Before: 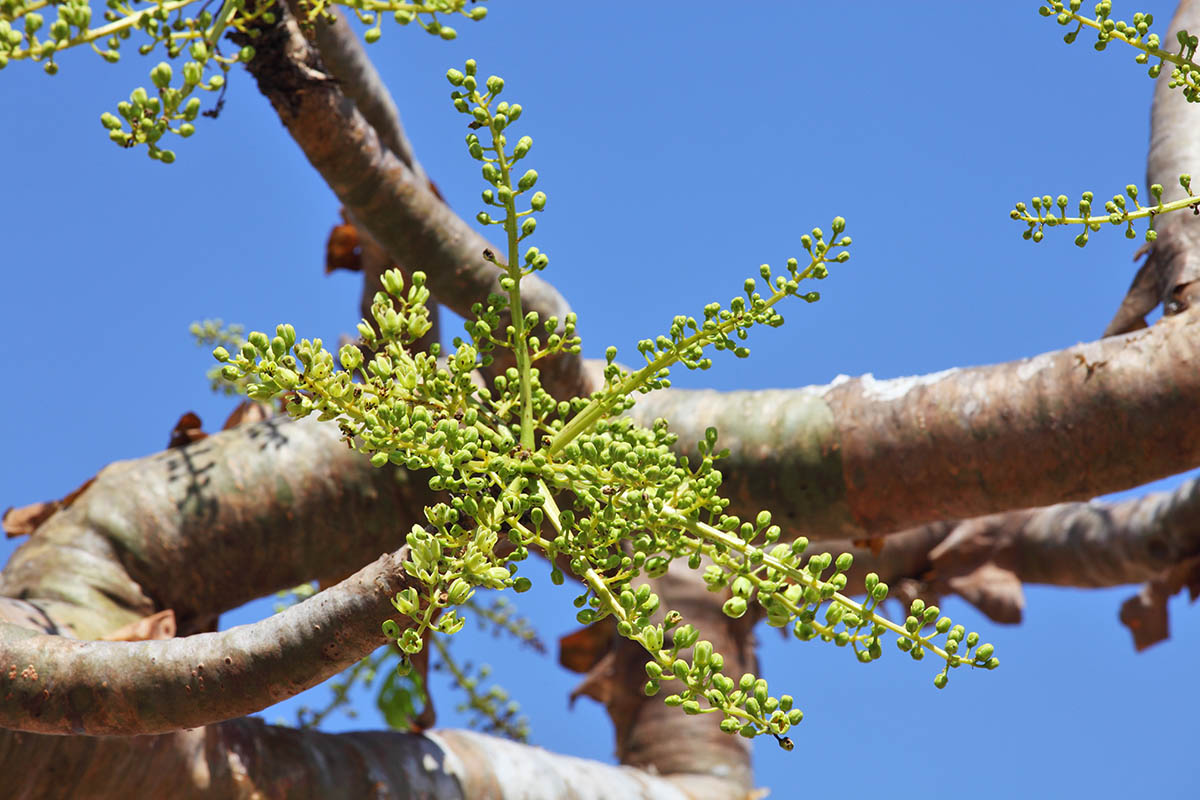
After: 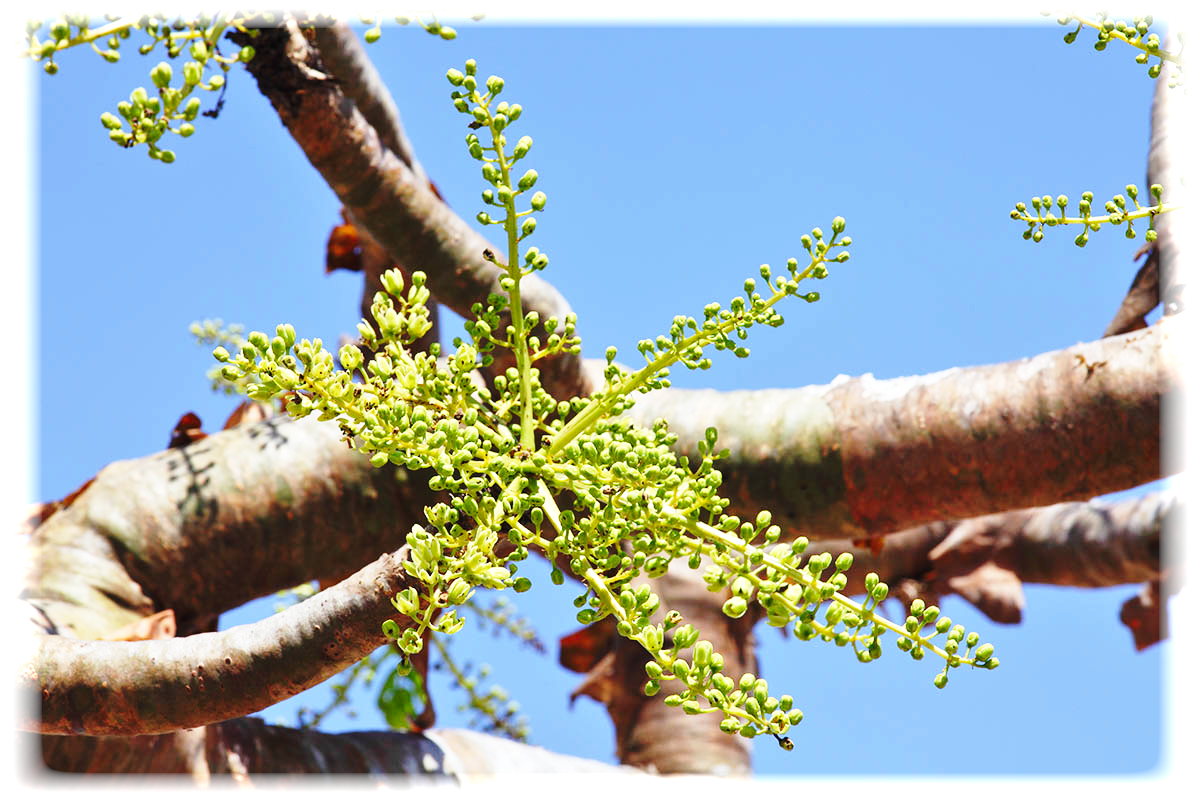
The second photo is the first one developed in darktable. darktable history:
base curve: curves: ch0 [(0, 0) (0.036, 0.037) (0.121, 0.228) (0.46, 0.76) (0.859, 0.983) (1, 1)], preserve colors none
vignetting: fall-off start 93%, fall-off radius 5%, brightness 1, saturation -0.49, automatic ratio true, width/height ratio 1.332, shape 0.04, unbound false
